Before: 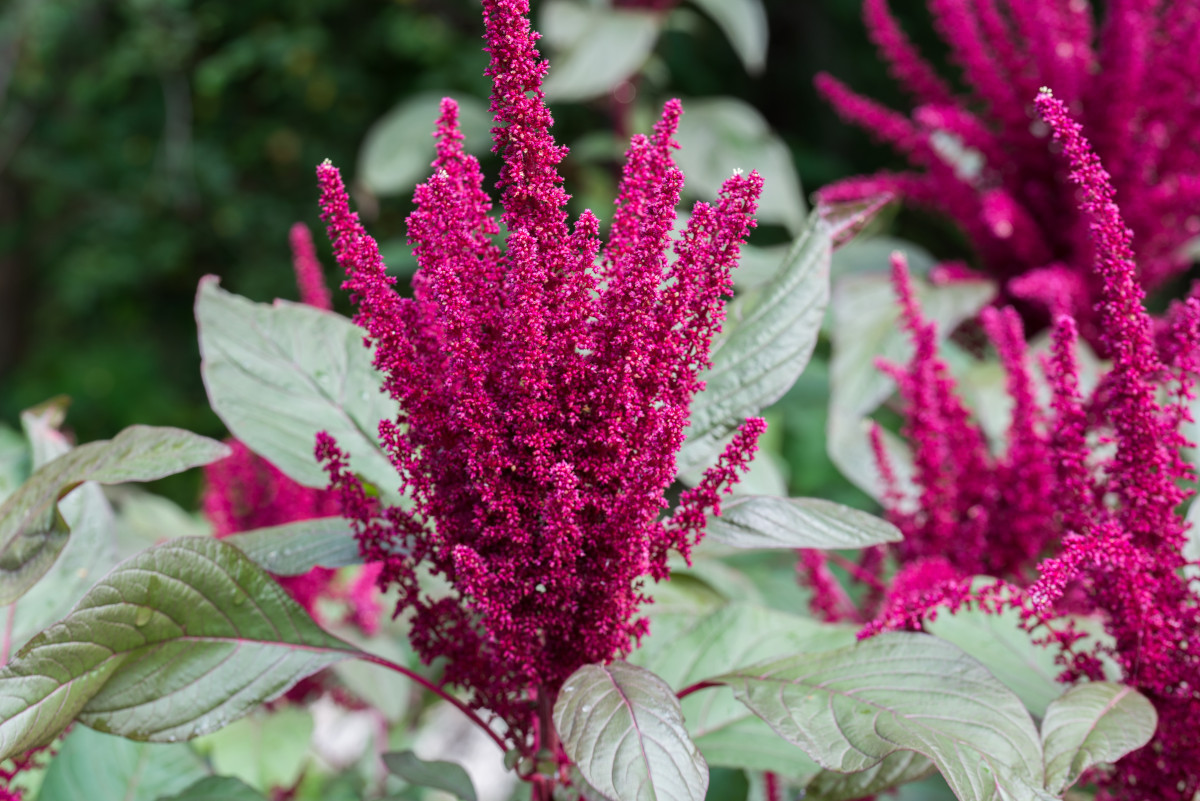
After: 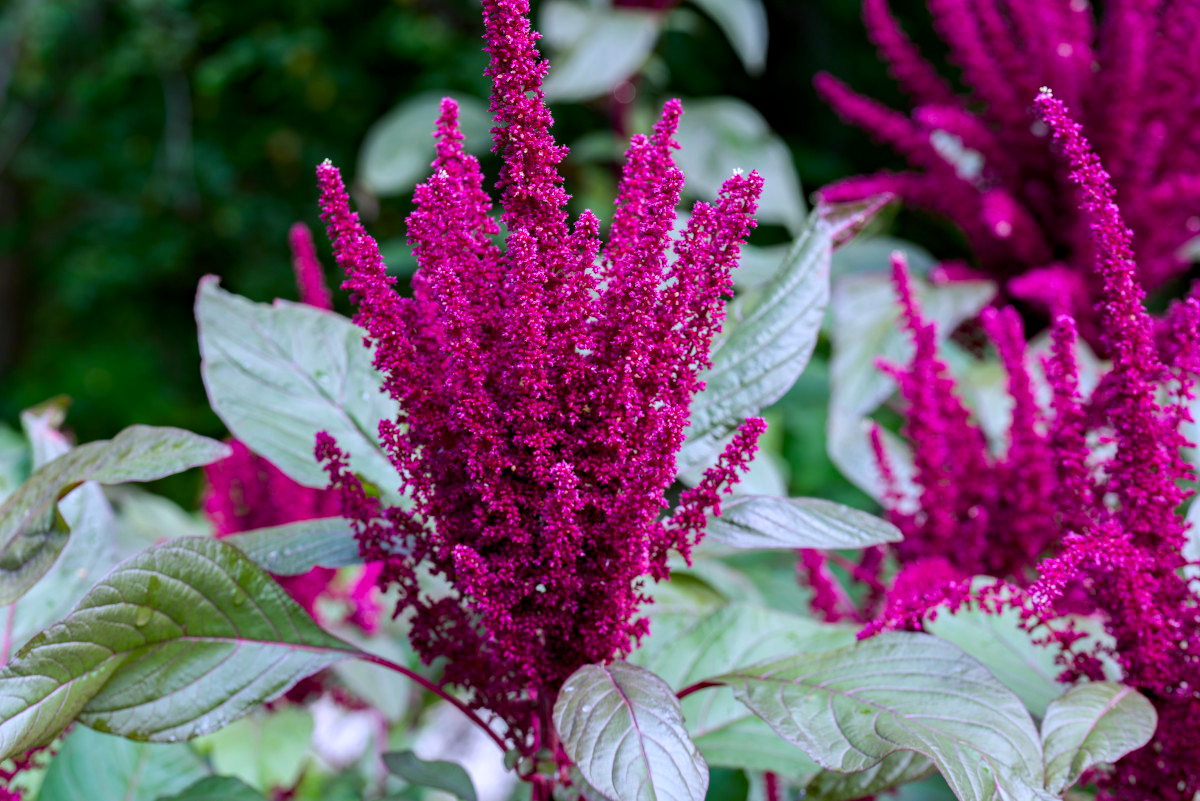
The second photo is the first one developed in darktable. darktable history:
haze removal: compatibility mode true, adaptive false
white balance: red 0.931, blue 1.11
shadows and highlights: shadows -30, highlights 30
color balance rgb: shadows lift › chroma 2%, shadows lift › hue 217.2°, power › chroma 0.25%, power › hue 60°, highlights gain › chroma 1.5%, highlights gain › hue 309.6°, global offset › luminance -0.25%, perceptual saturation grading › global saturation 15%, global vibrance 15%
